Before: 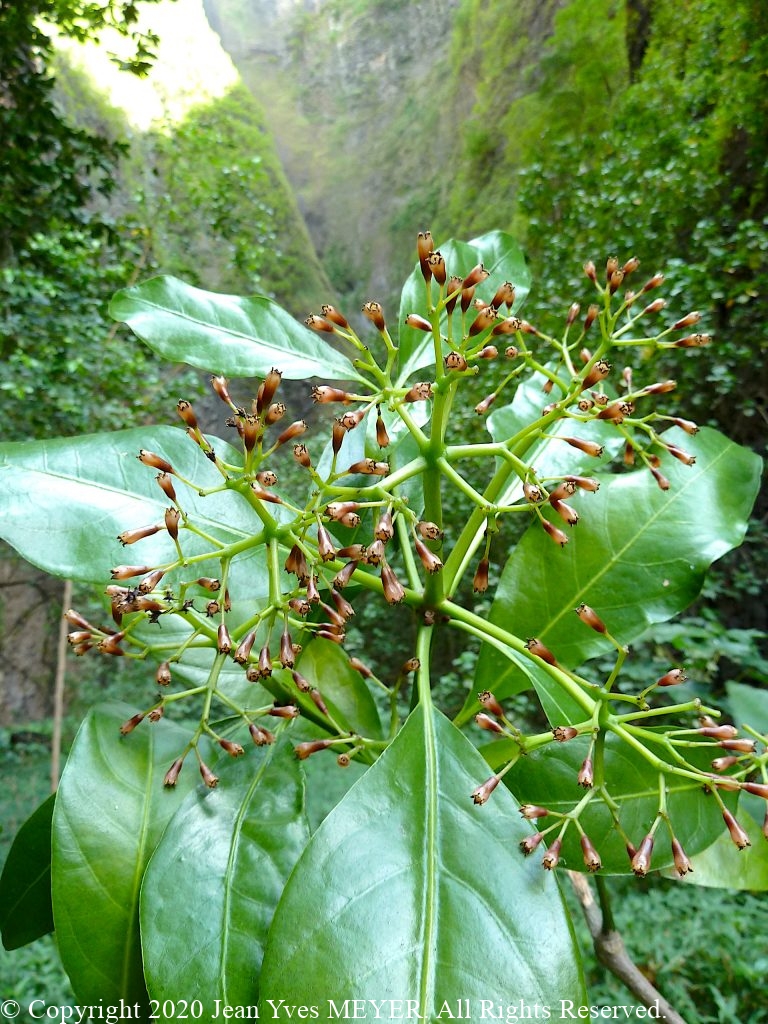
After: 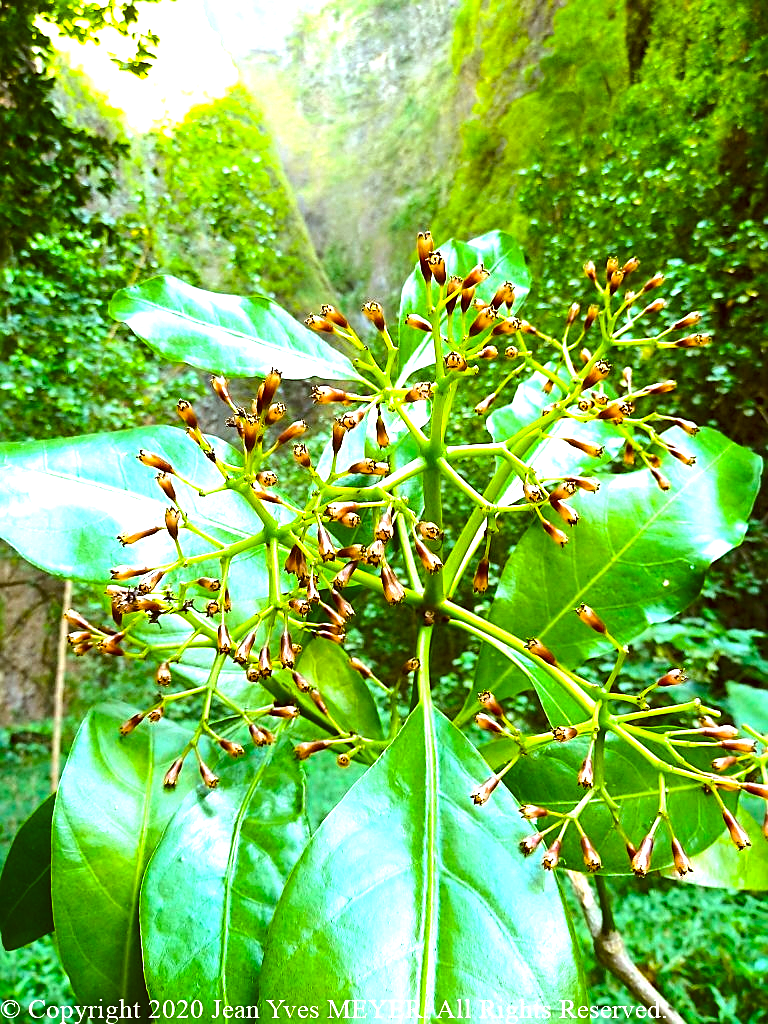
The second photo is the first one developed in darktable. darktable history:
color balance rgb: linear chroma grading › global chroma 19.219%, perceptual saturation grading › global saturation 24.872%, perceptual brilliance grading › highlights 12.995%, perceptual brilliance grading › mid-tones 8.076%, perceptual brilliance grading › shadows -17.602%, global vibrance 20%
exposure: black level correction 0, exposure 0.687 EV, compensate exposure bias true, compensate highlight preservation false
color correction: highlights a* -0.621, highlights b* 0.176, shadows a* 4.35, shadows b* 20.39
sharpen: on, module defaults
